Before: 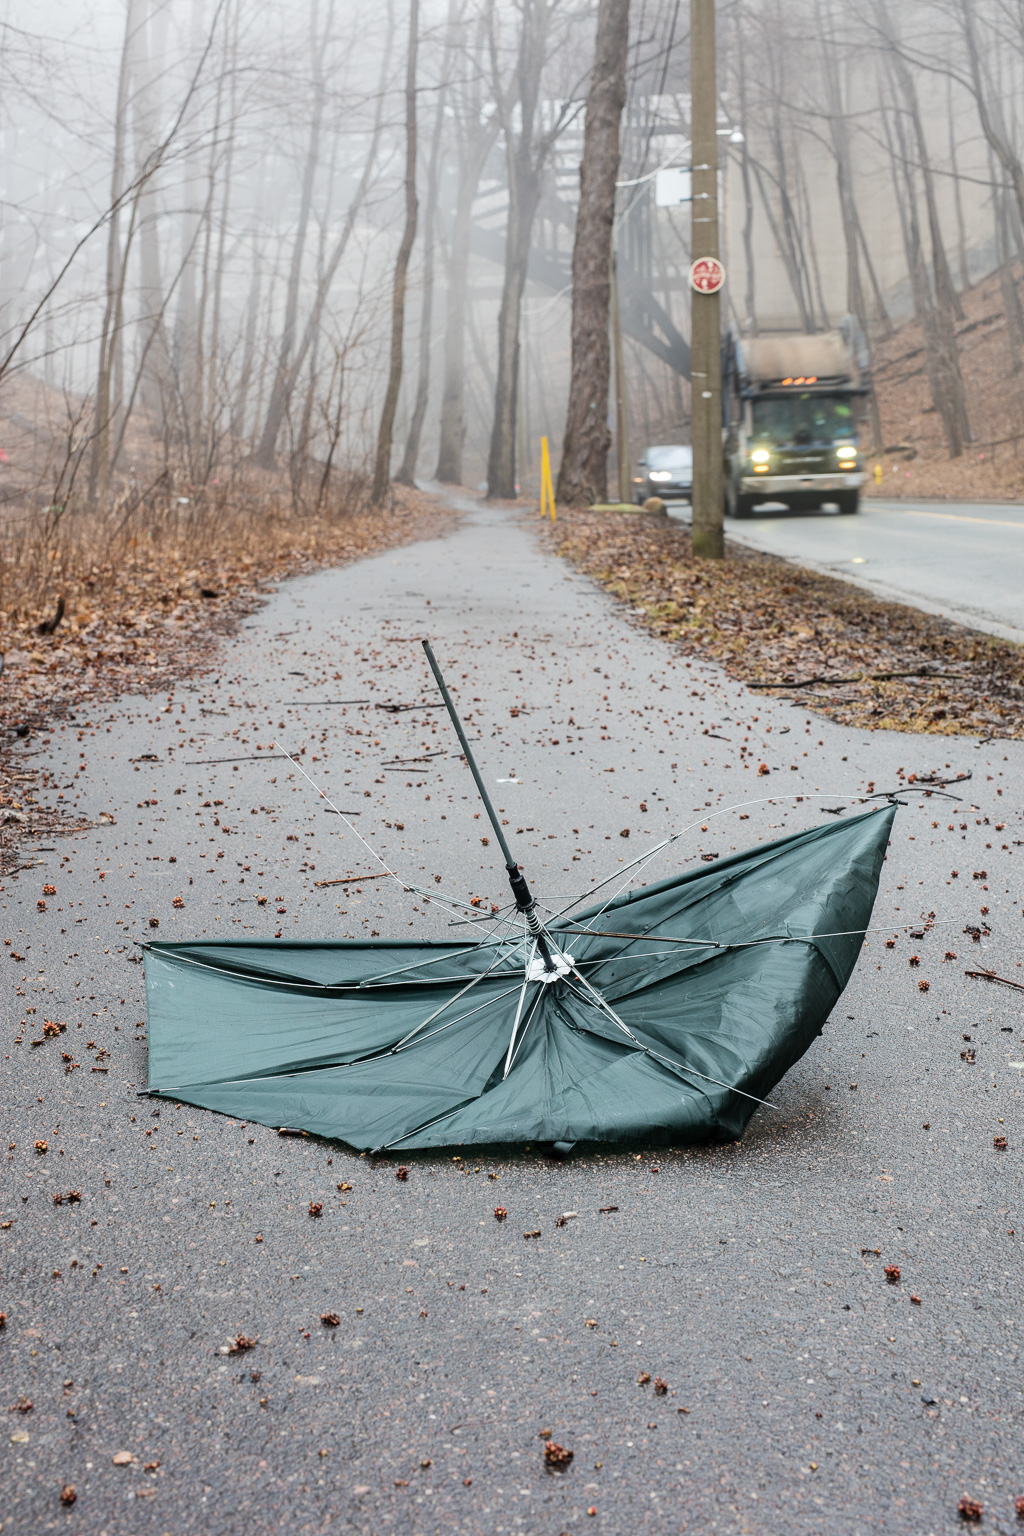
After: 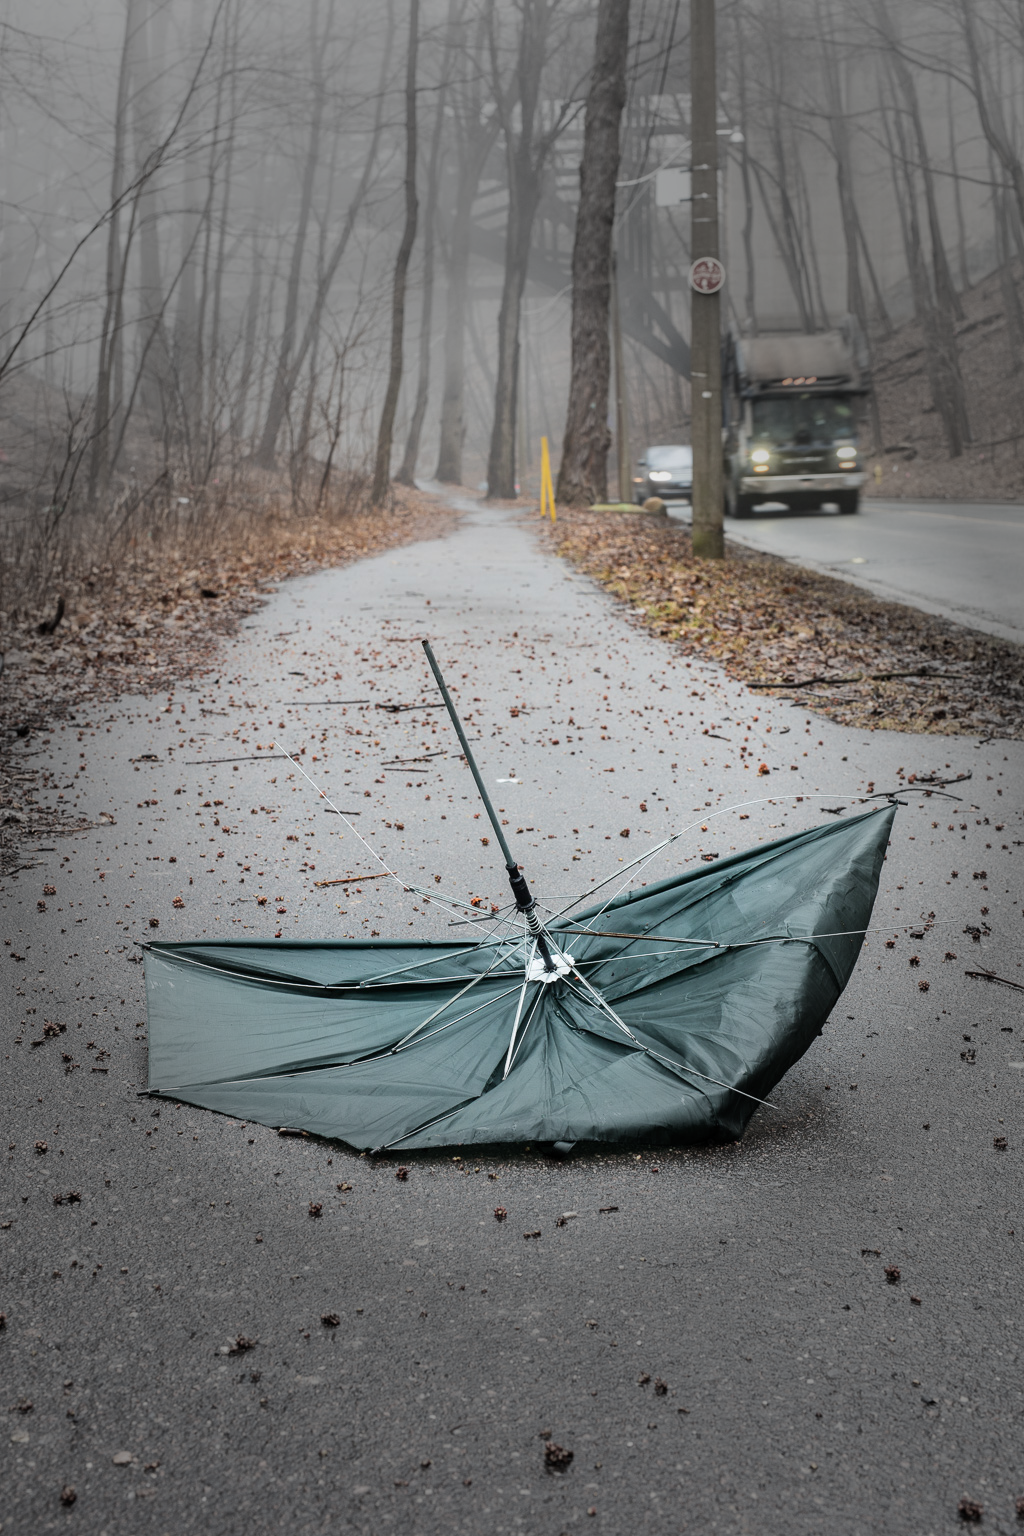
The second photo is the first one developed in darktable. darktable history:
vignetting: fall-off start 31.94%, fall-off radius 35.44%, brightness -0.615, saturation -0.684
